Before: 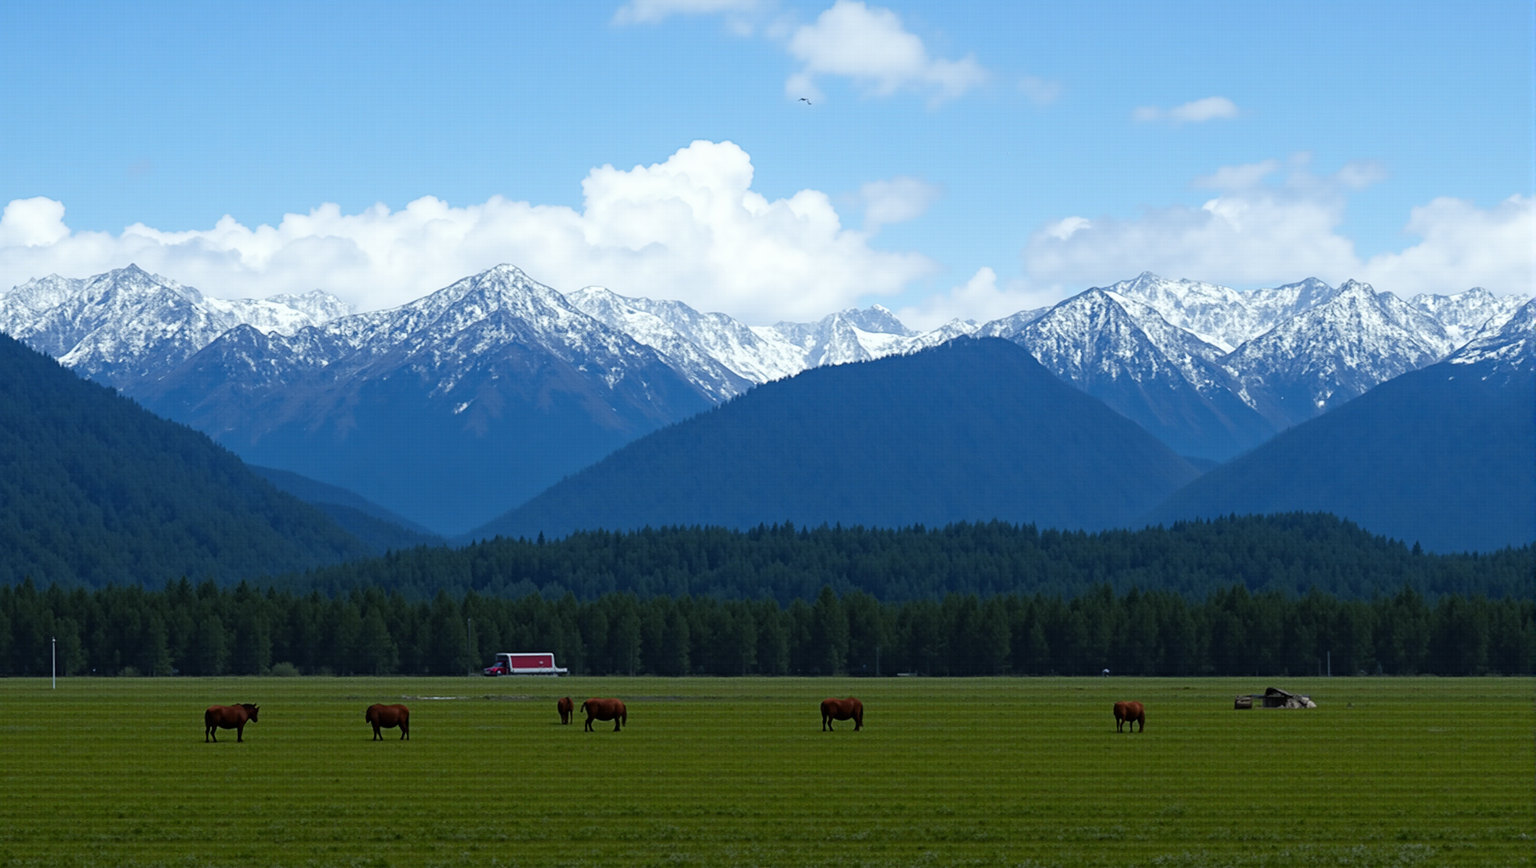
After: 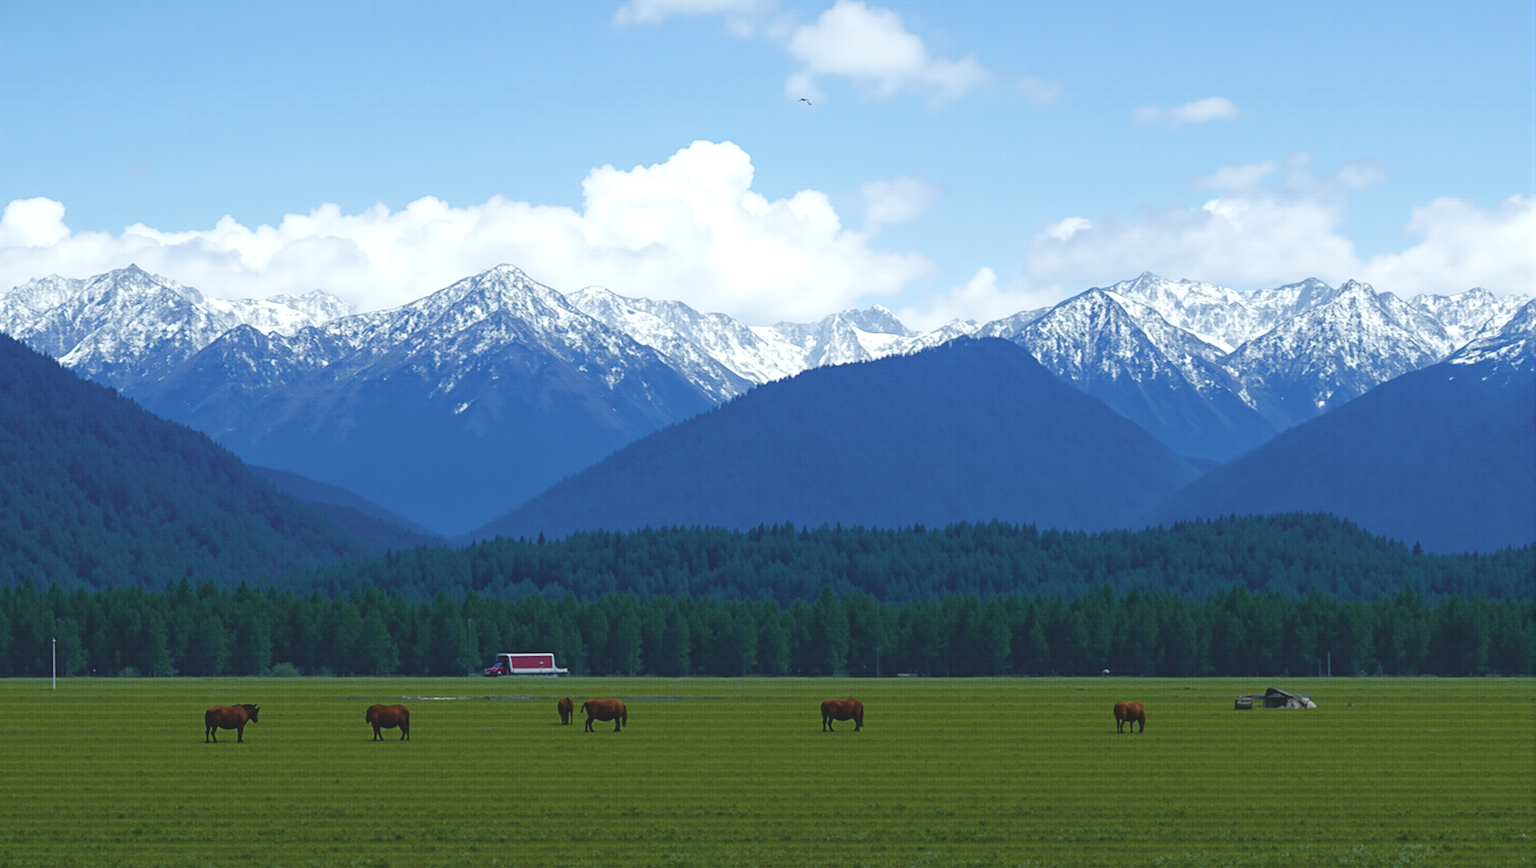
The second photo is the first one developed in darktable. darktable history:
contrast brightness saturation: contrast -0.247, saturation -0.445
color balance rgb: shadows lift › chroma 7.387%, shadows lift › hue 246.24°, linear chroma grading › global chroma 15.339%, perceptual saturation grading › global saturation 20%, perceptual saturation grading › highlights -25.371%, perceptual saturation grading › shadows 50.171%, perceptual brilliance grading › global brilliance 17.911%, global vibrance 20%
